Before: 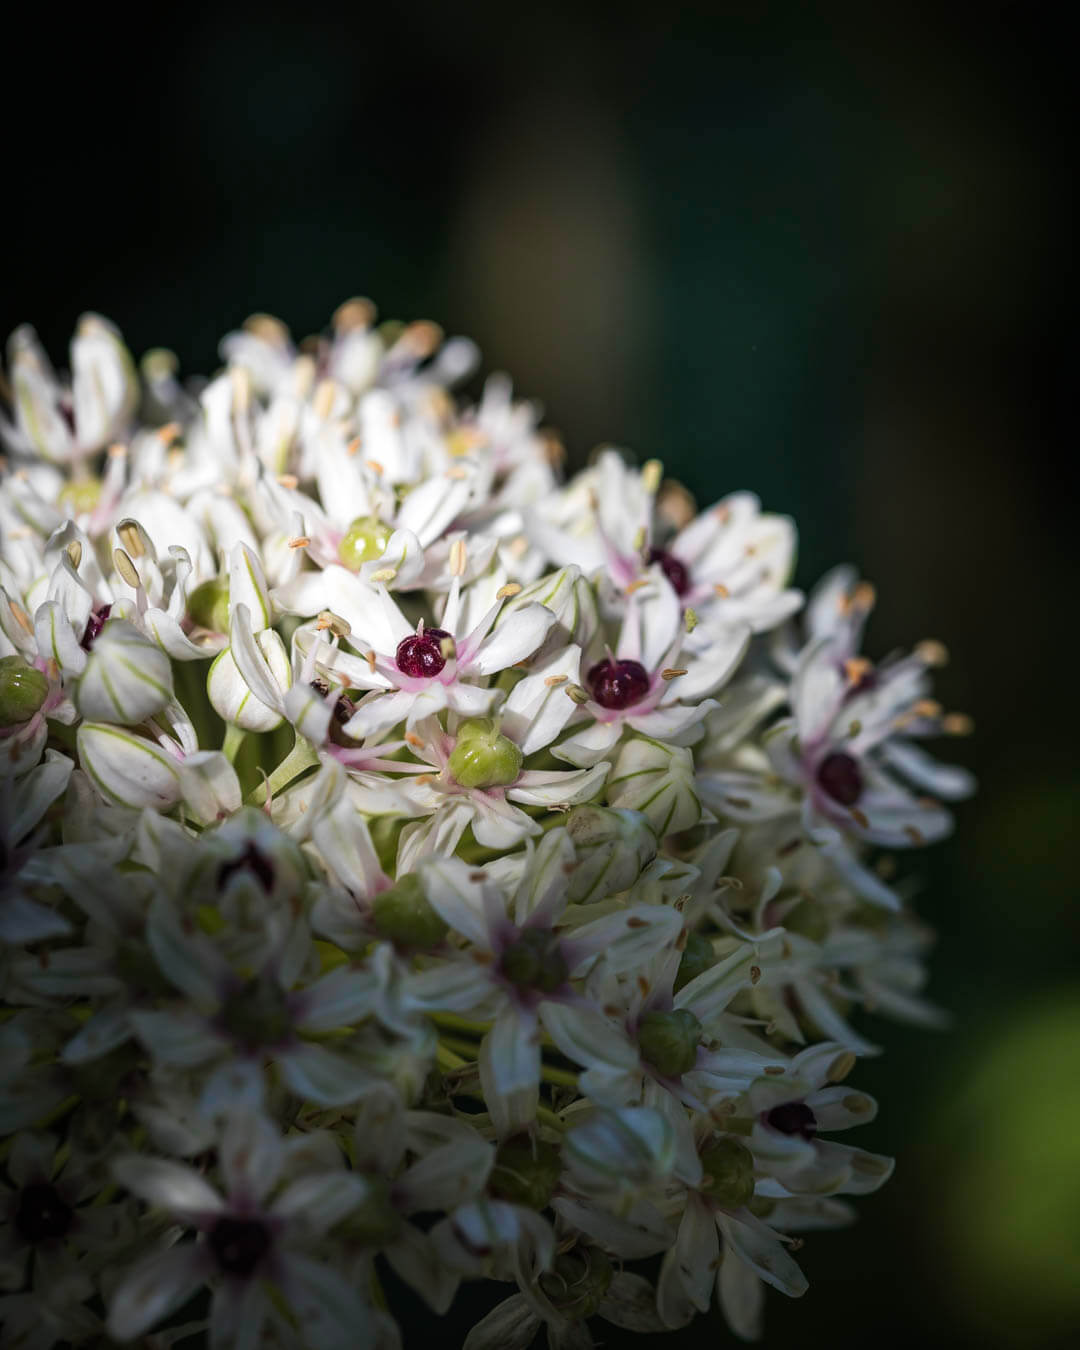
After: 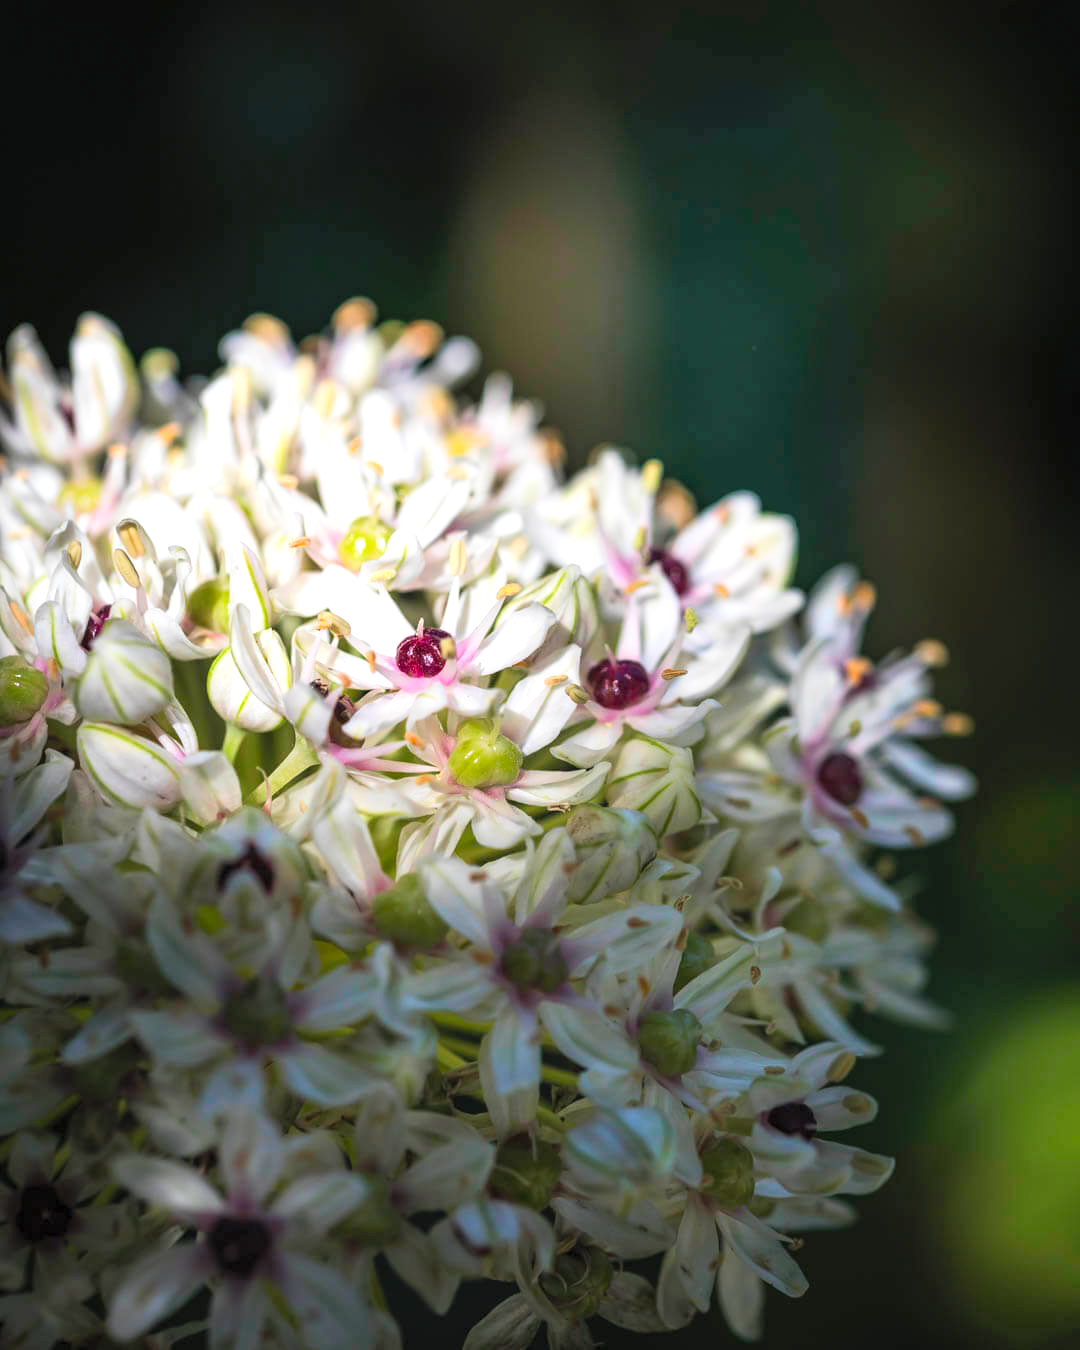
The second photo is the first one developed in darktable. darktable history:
exposure: exposure 0.375 EV, compensate highlight preservation false
contrast brightness saturation: contrast 0.07, brightness 0.18, saturation 0.4
